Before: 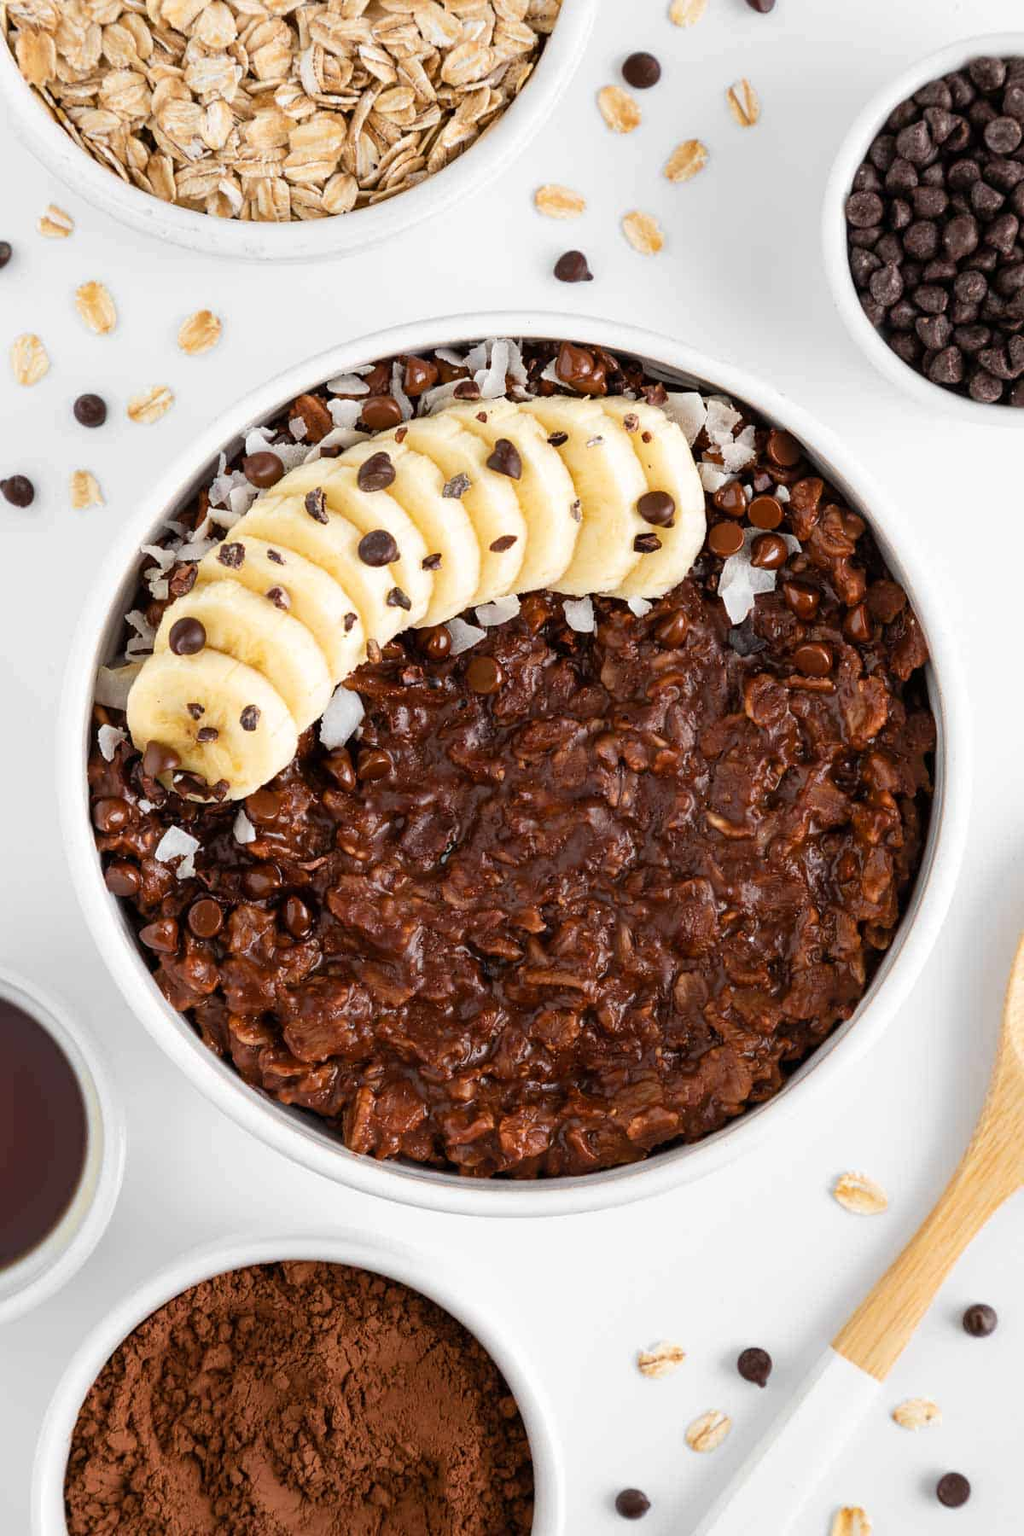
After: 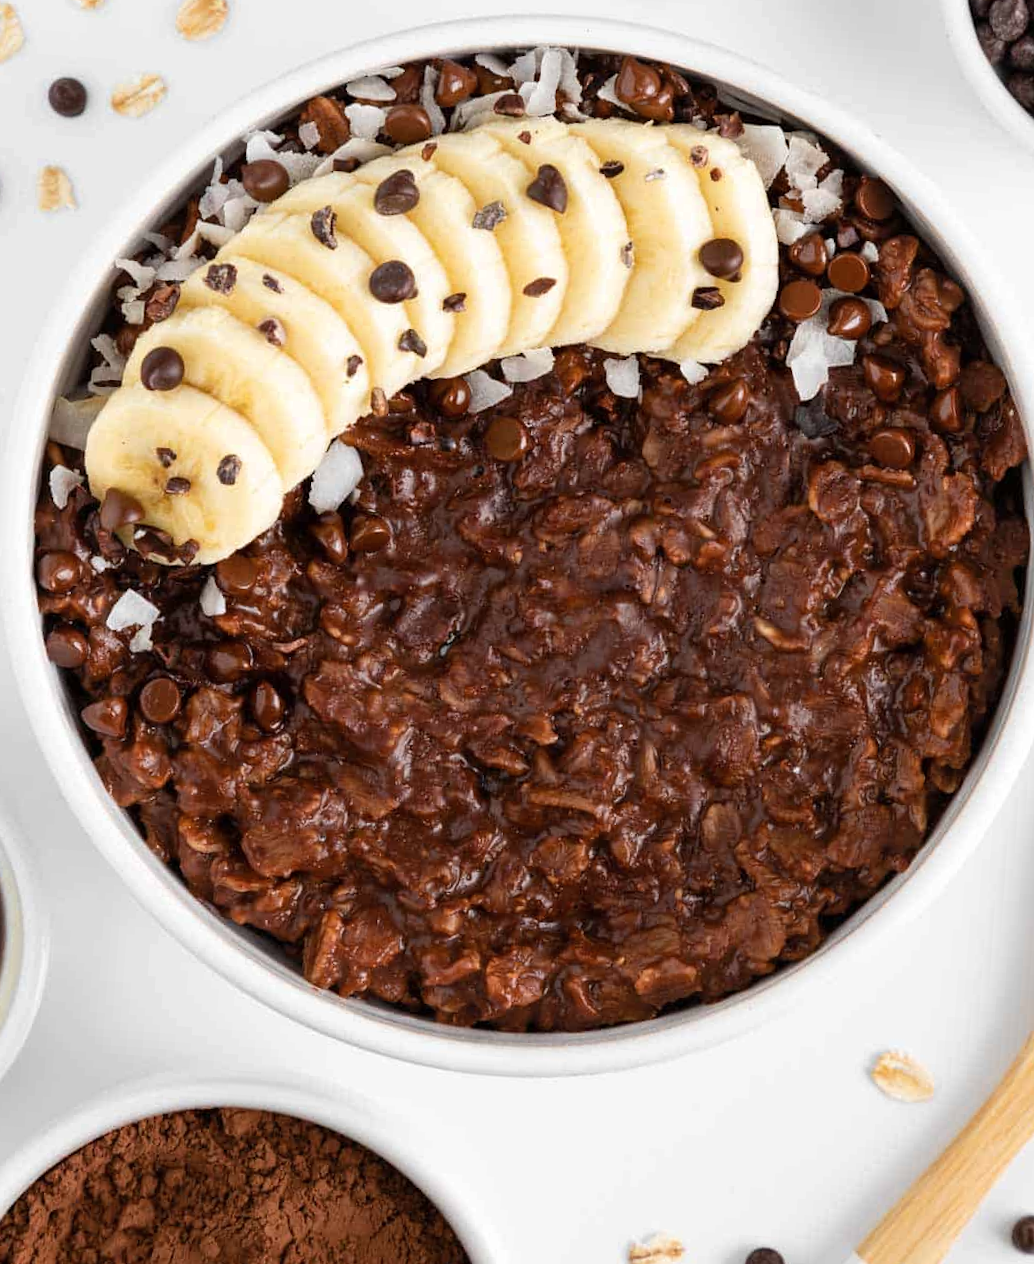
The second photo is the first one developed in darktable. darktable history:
contrast brightness saturation: contrast 0.014, saturation -0.053
crop and rotate: angle -4.07°, left 9.93%, top 20.776%, right 11.95%, bottom 12.006%
